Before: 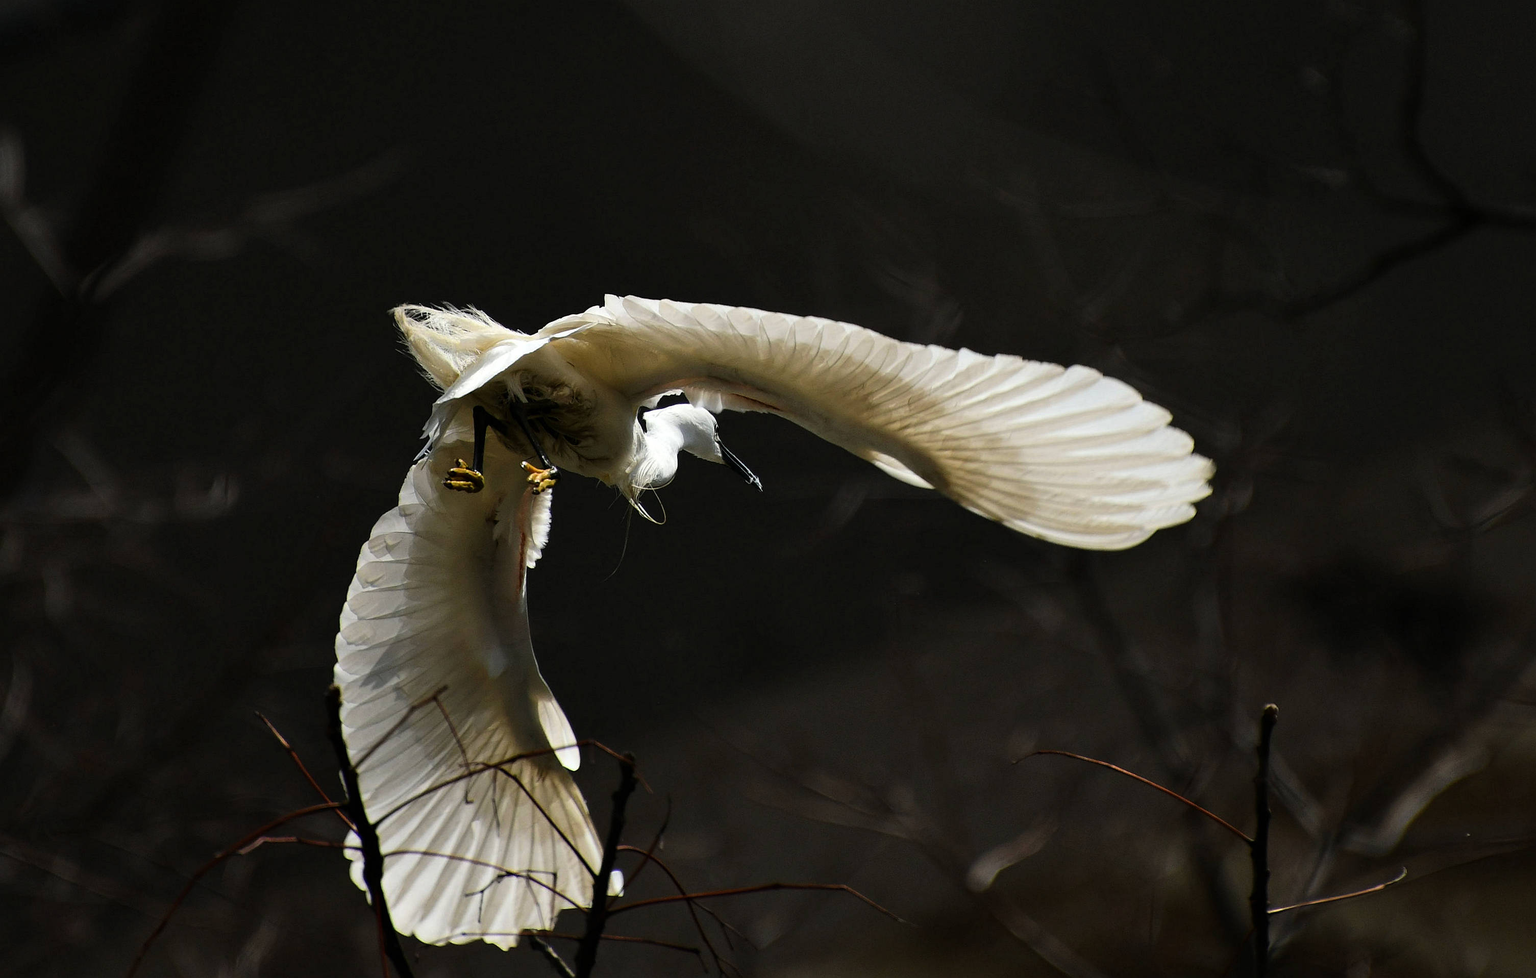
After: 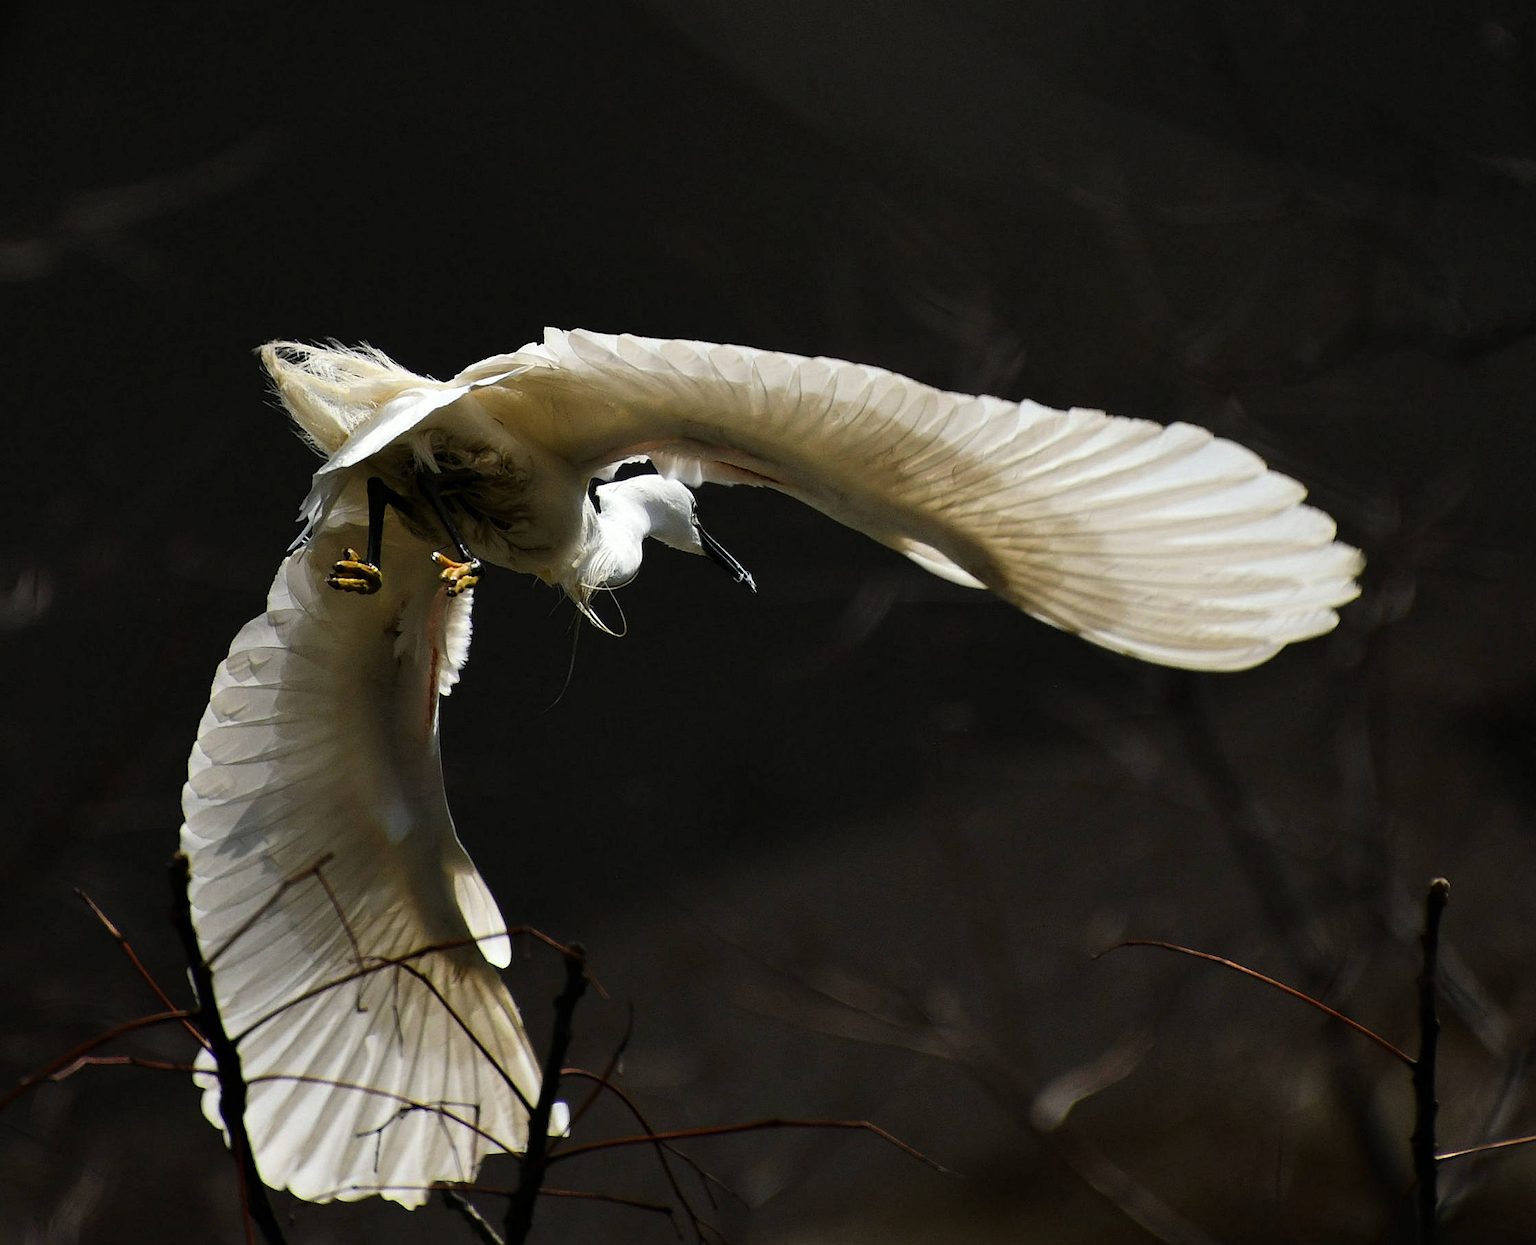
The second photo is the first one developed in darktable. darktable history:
crop and rotate: left 13.031%, top 5.276%, right 12.555%
